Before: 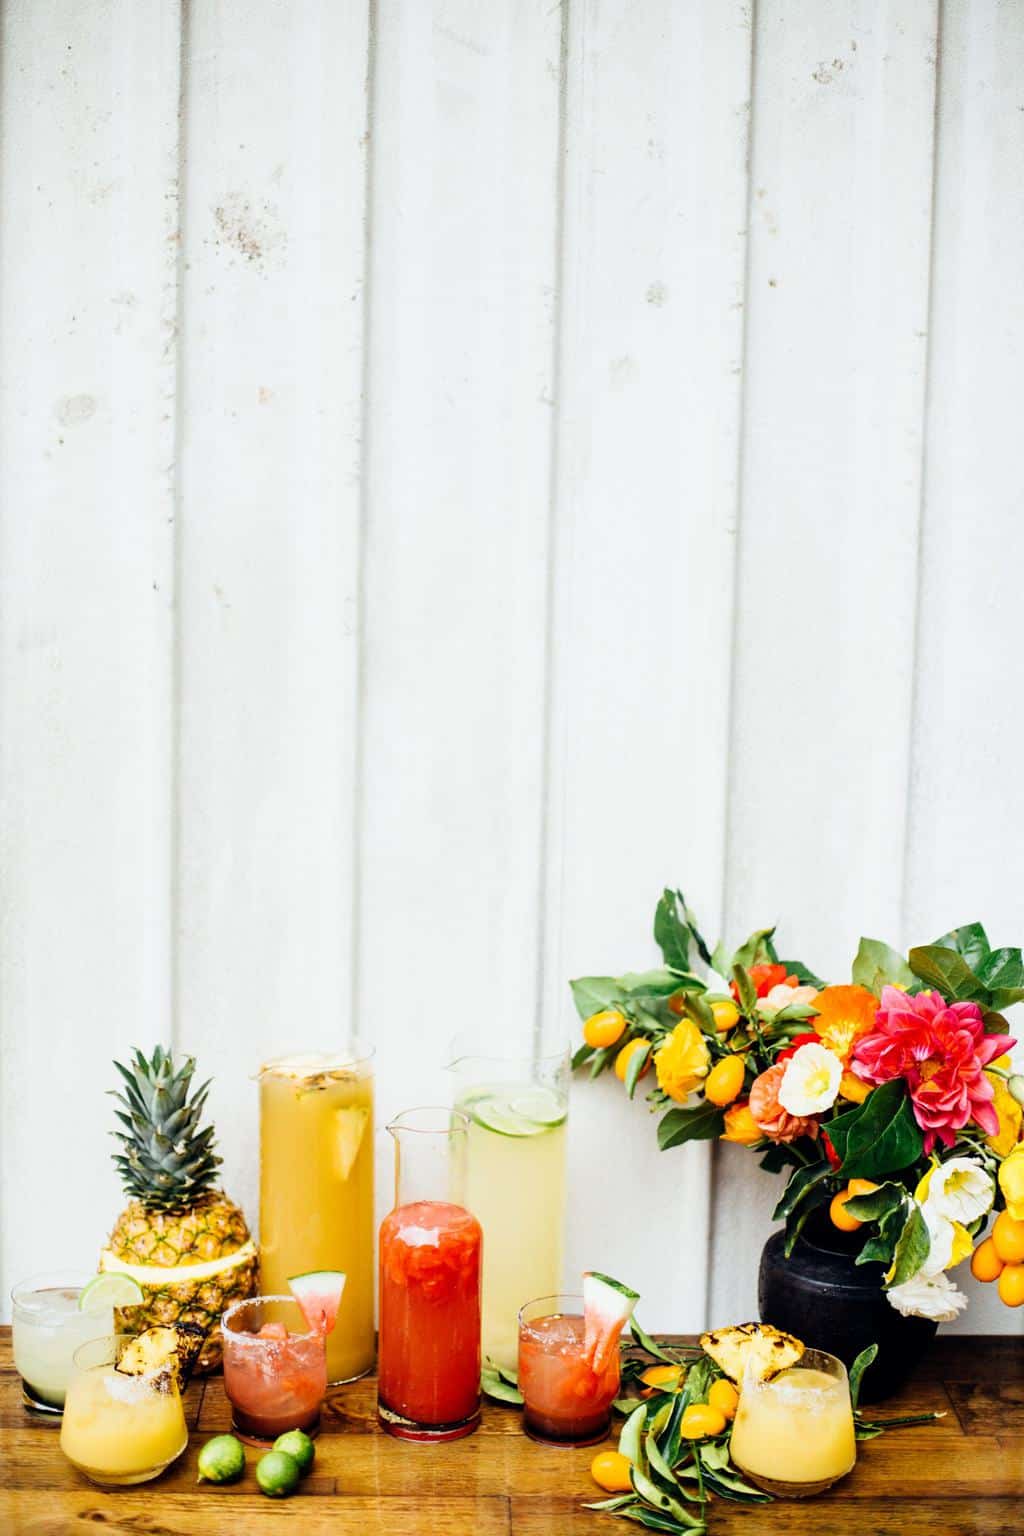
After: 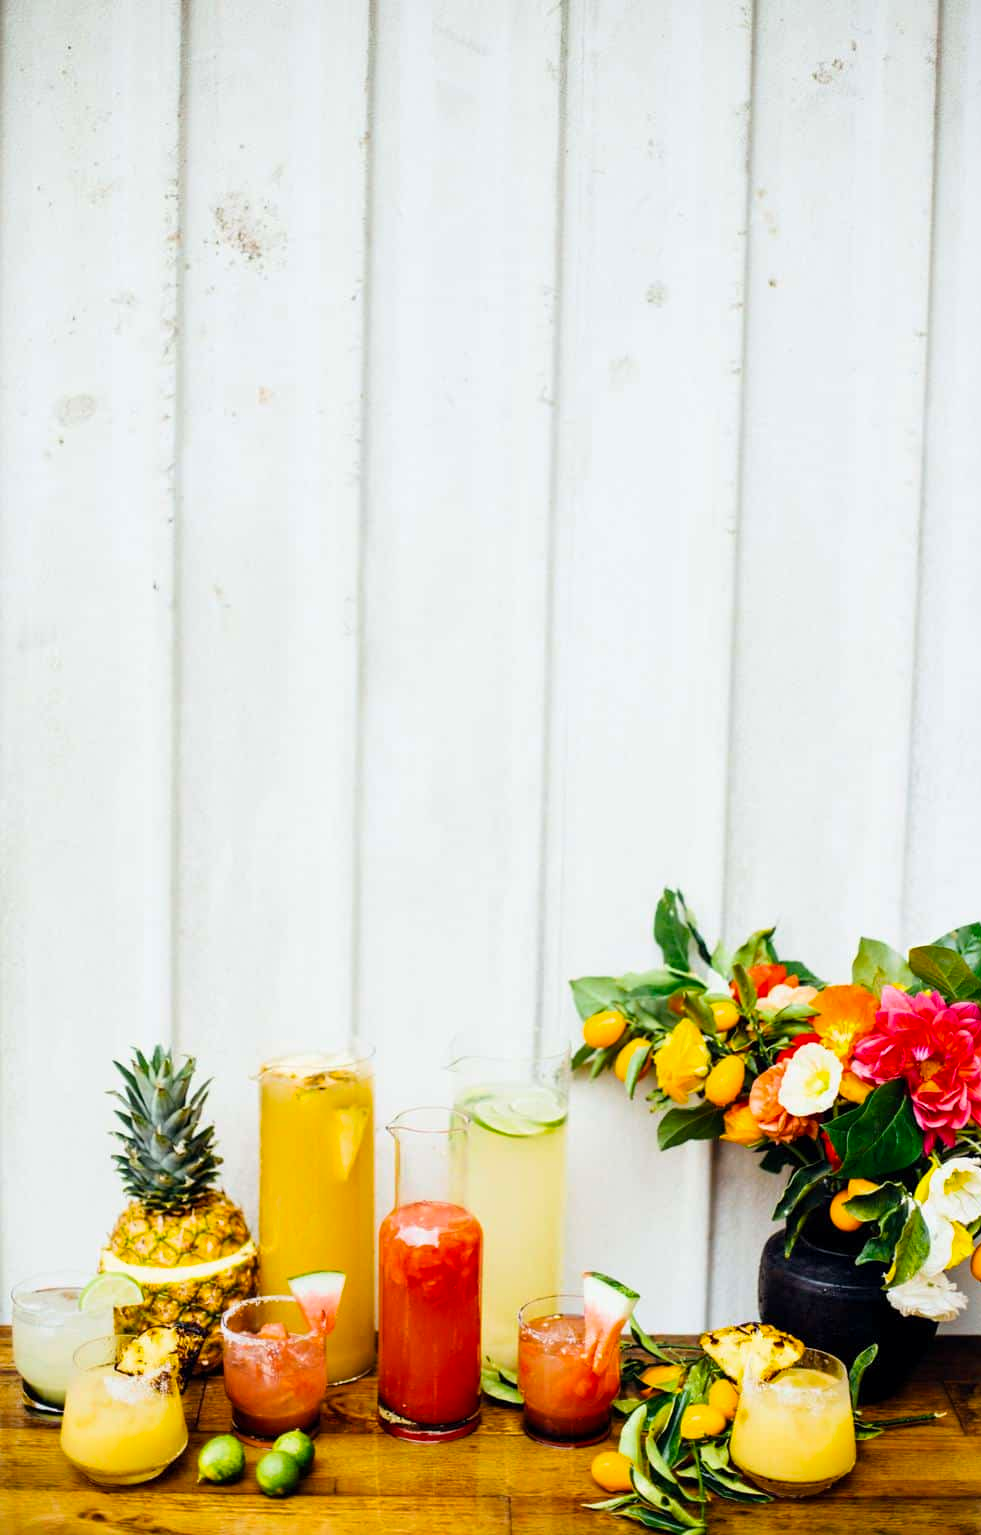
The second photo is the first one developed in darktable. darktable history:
color balance rgb: perceptual saturation grading › global saturation 25%, global vibrance 10%
crop: right 4.126%, bottom 0.031%
